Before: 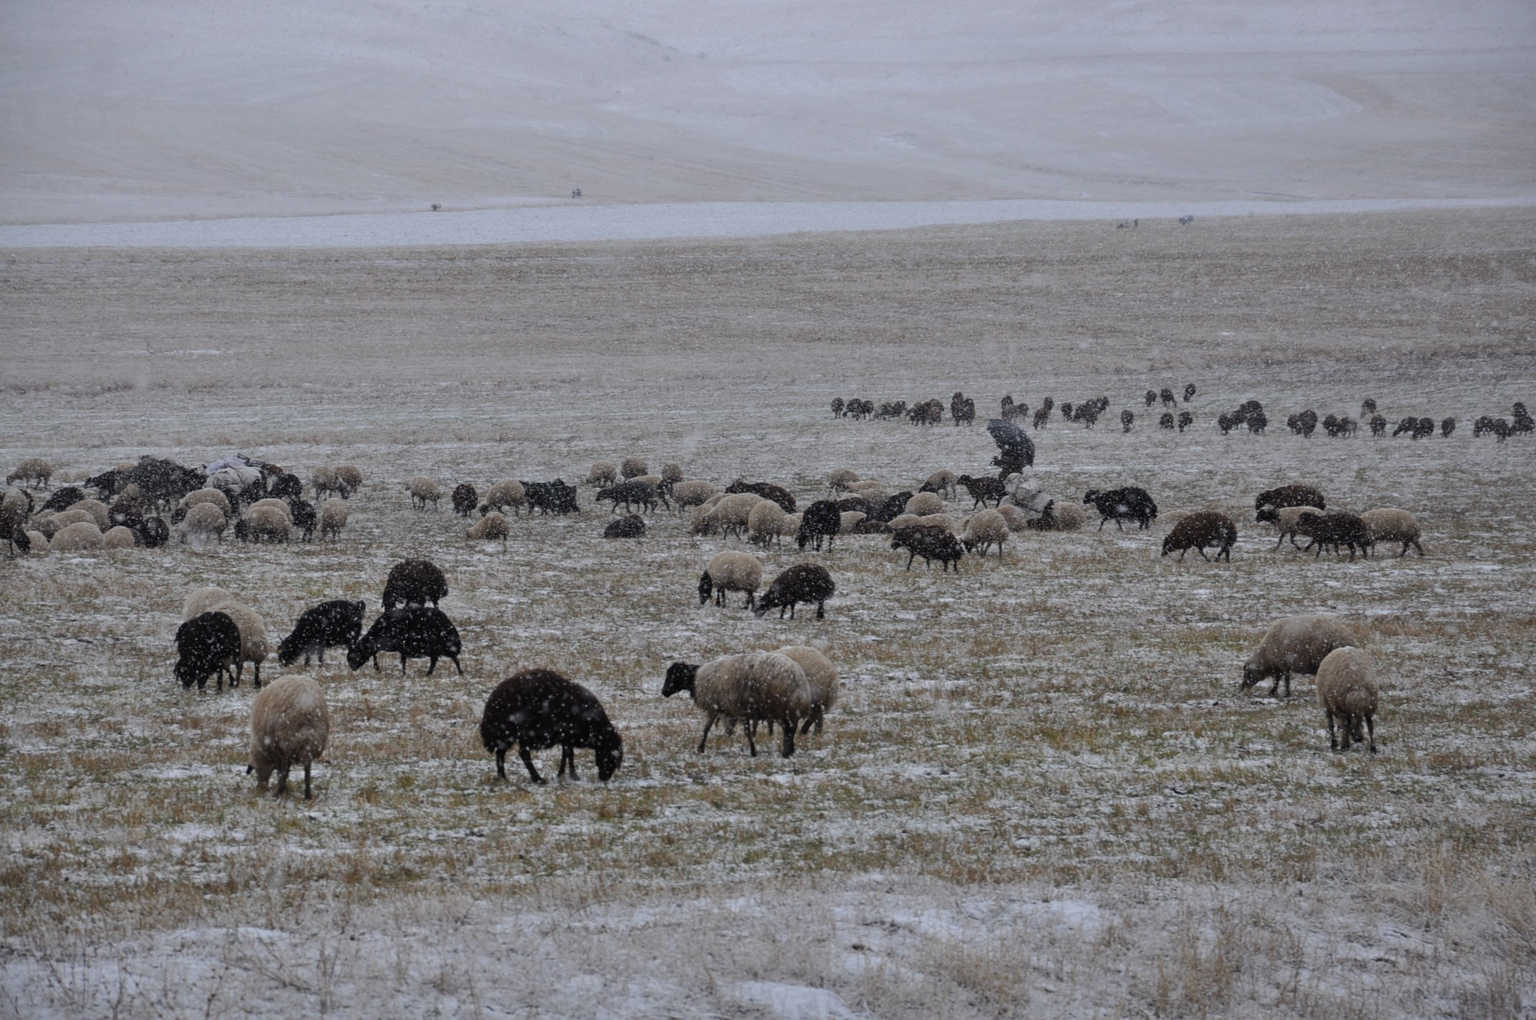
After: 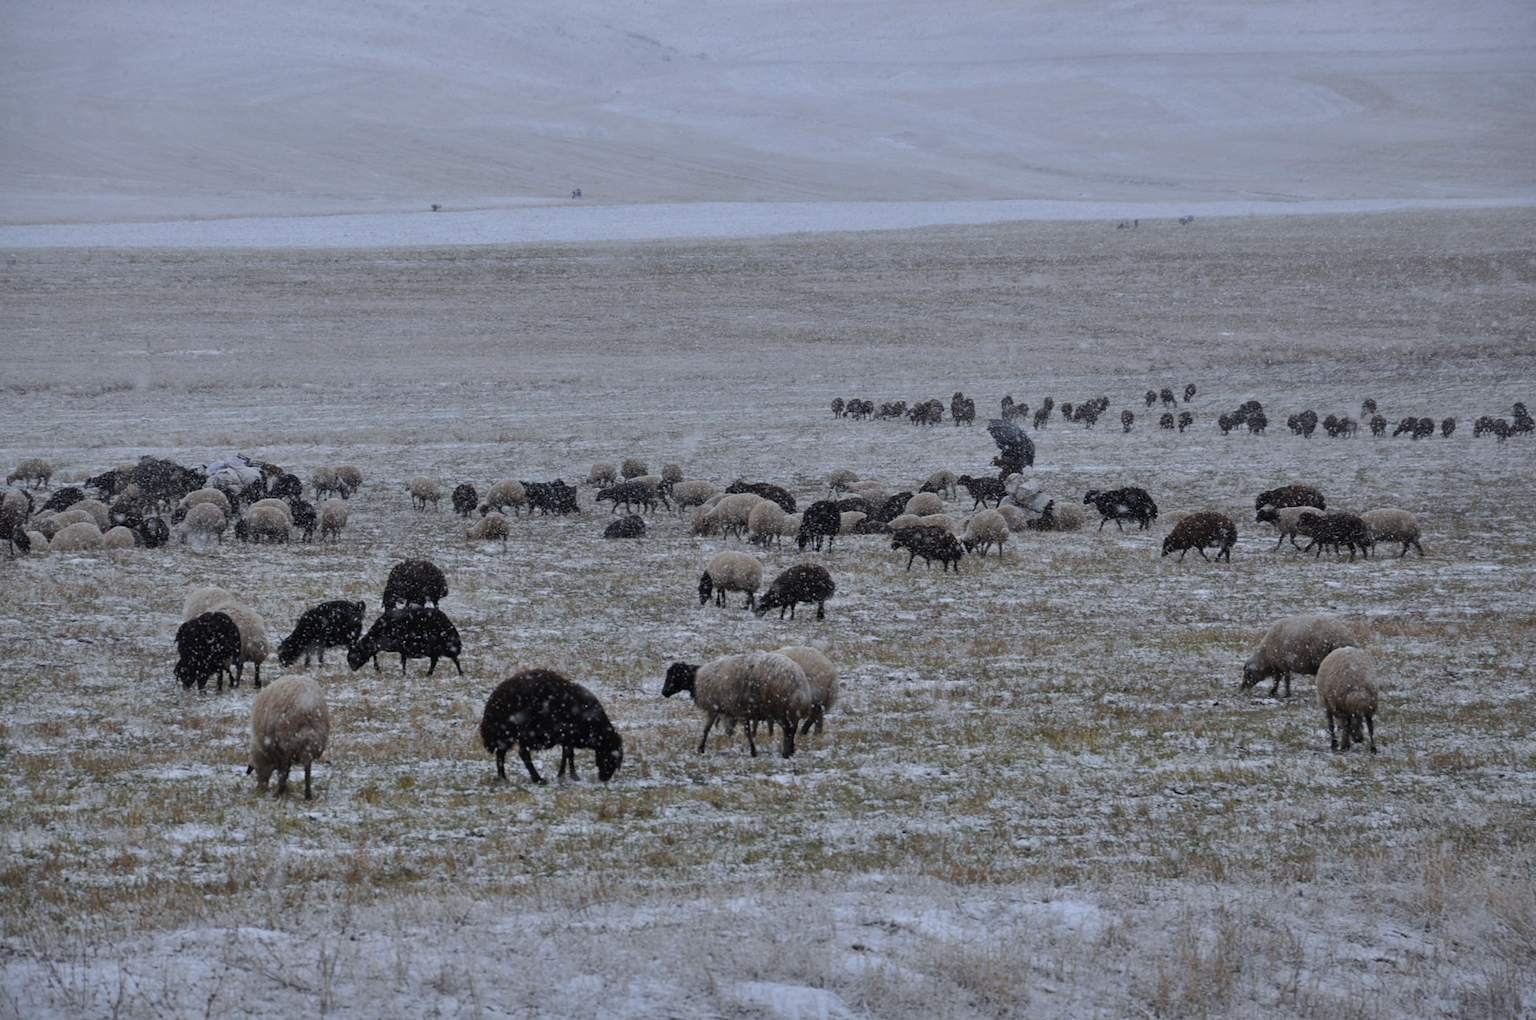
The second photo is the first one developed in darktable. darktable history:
white balance: red 0.967, blue 1.049
shadows and highlights: soften with gaussian
